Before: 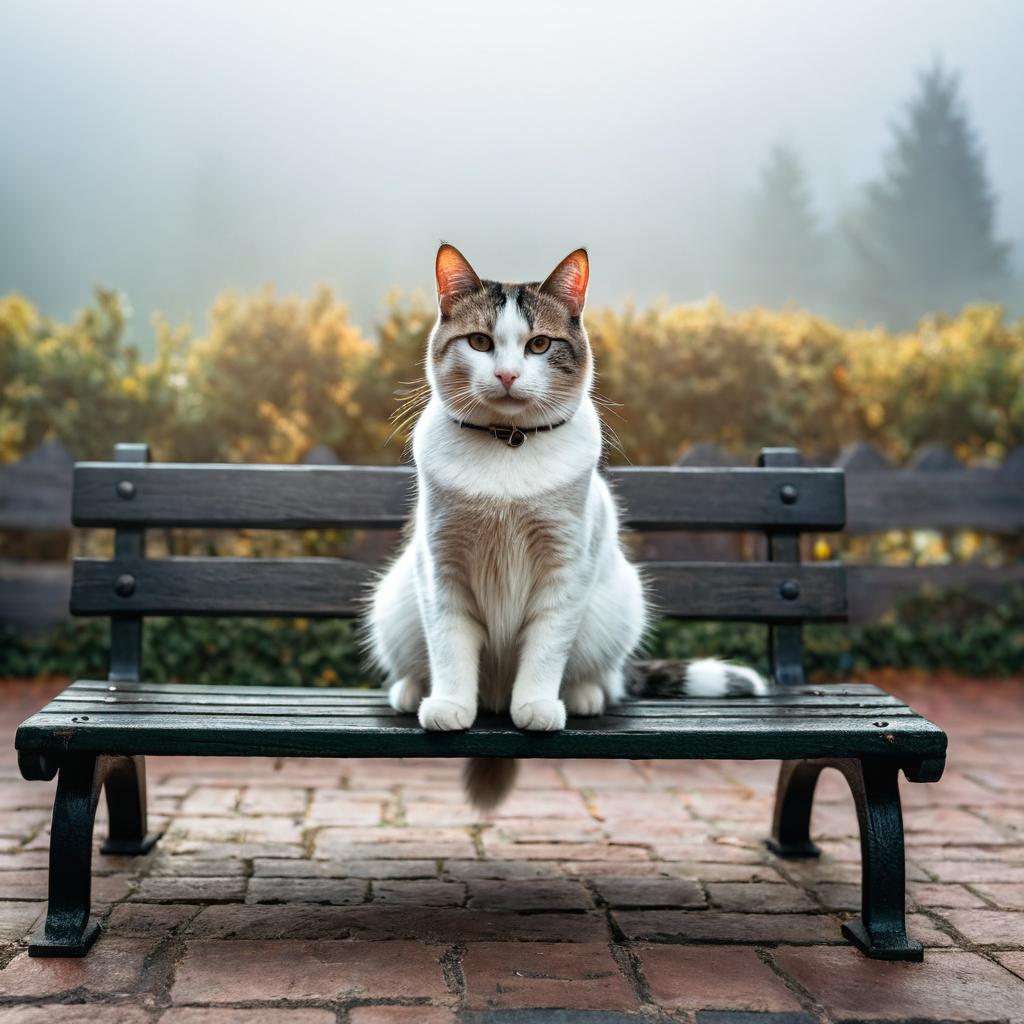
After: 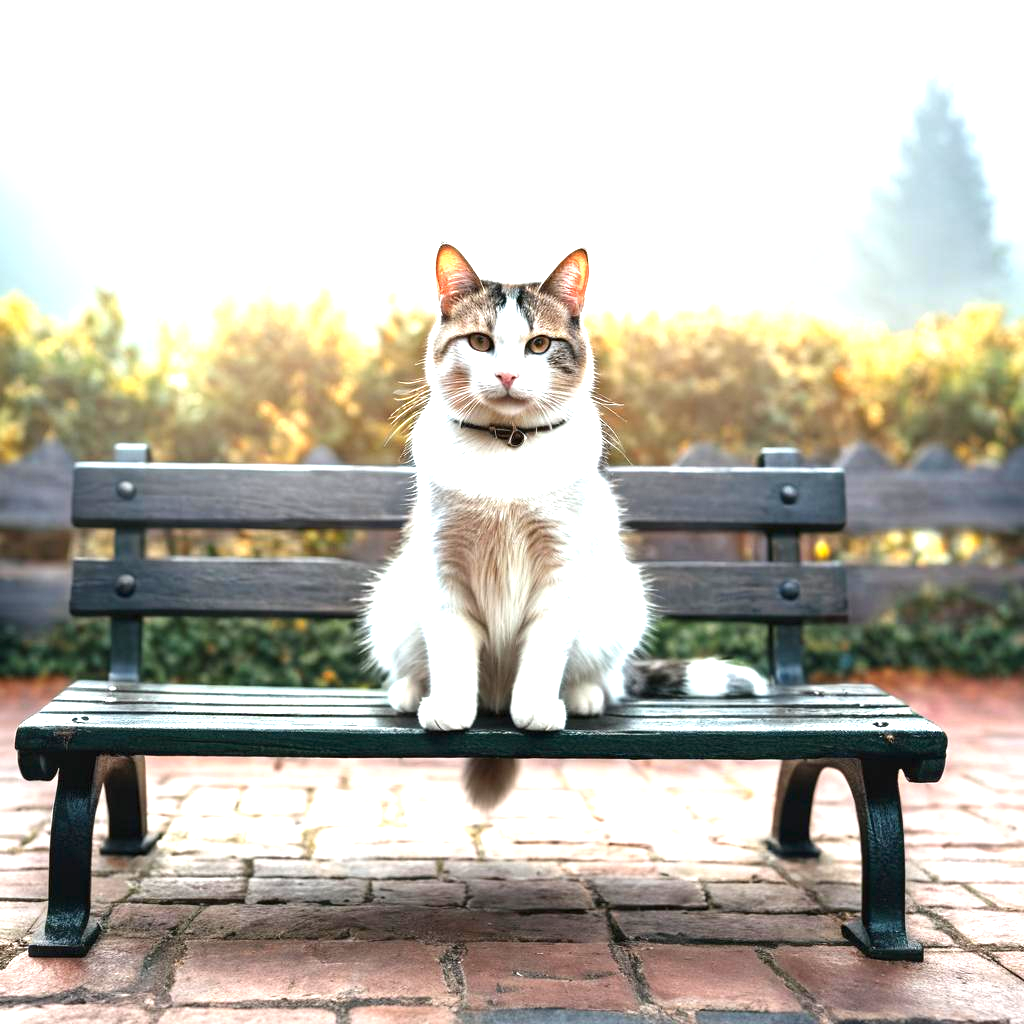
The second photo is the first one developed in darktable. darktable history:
exposure: black level correction 0, exposure 1.501 EV, compensate highlight preservation false
